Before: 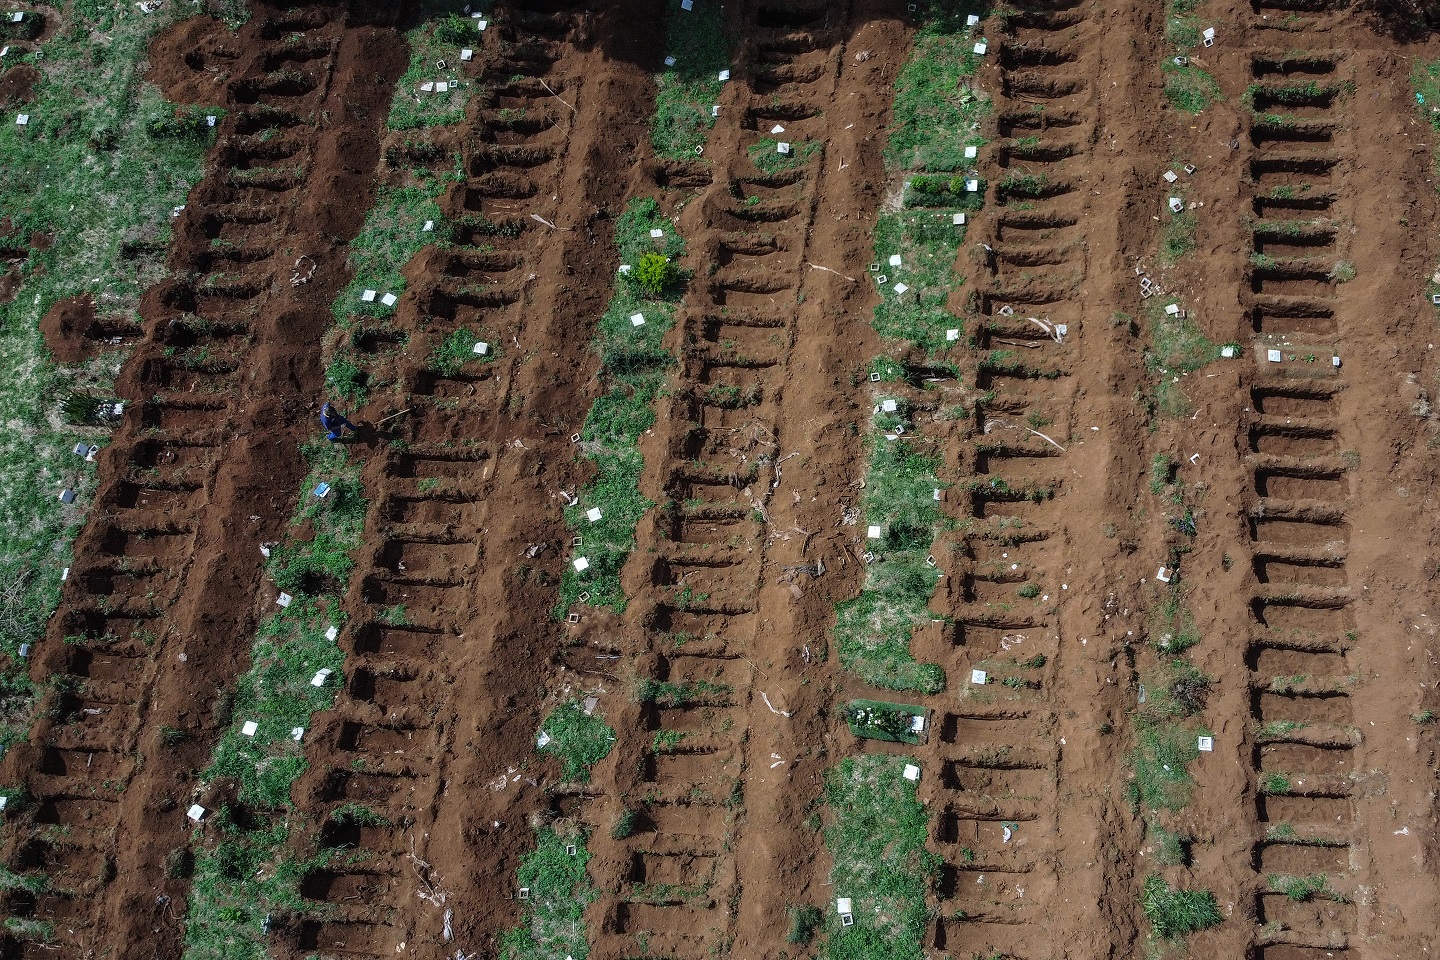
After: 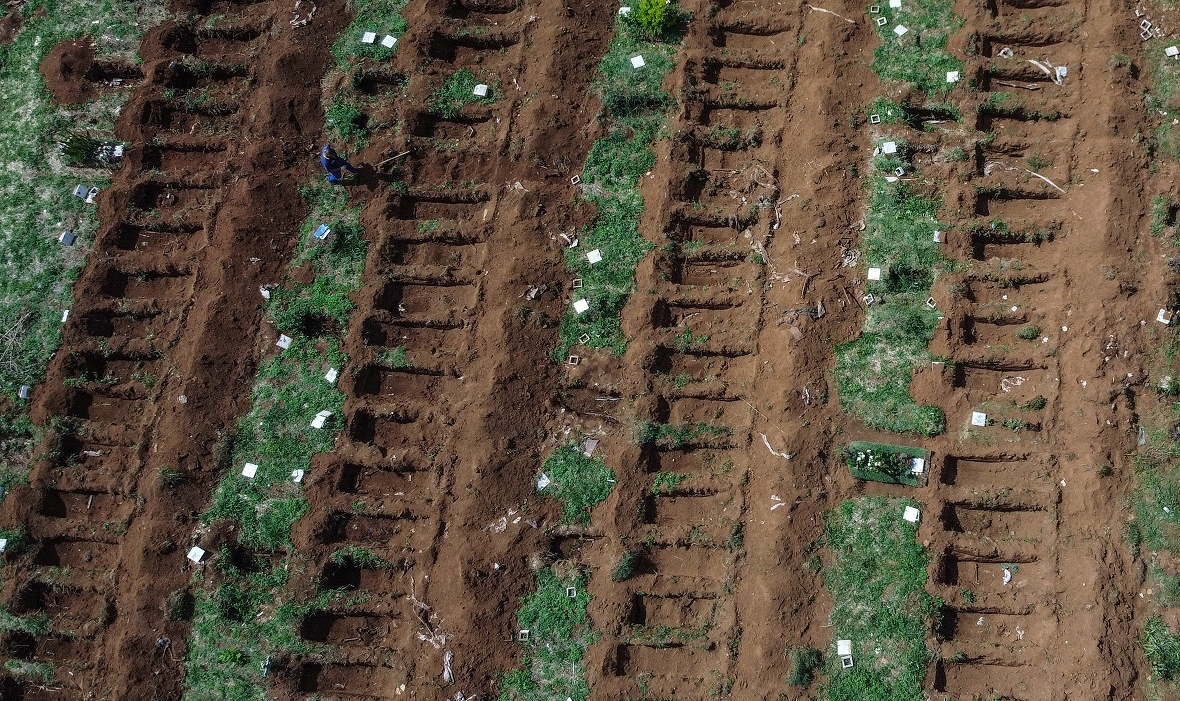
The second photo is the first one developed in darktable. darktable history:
crop: top 26.978%, right 18.052%
